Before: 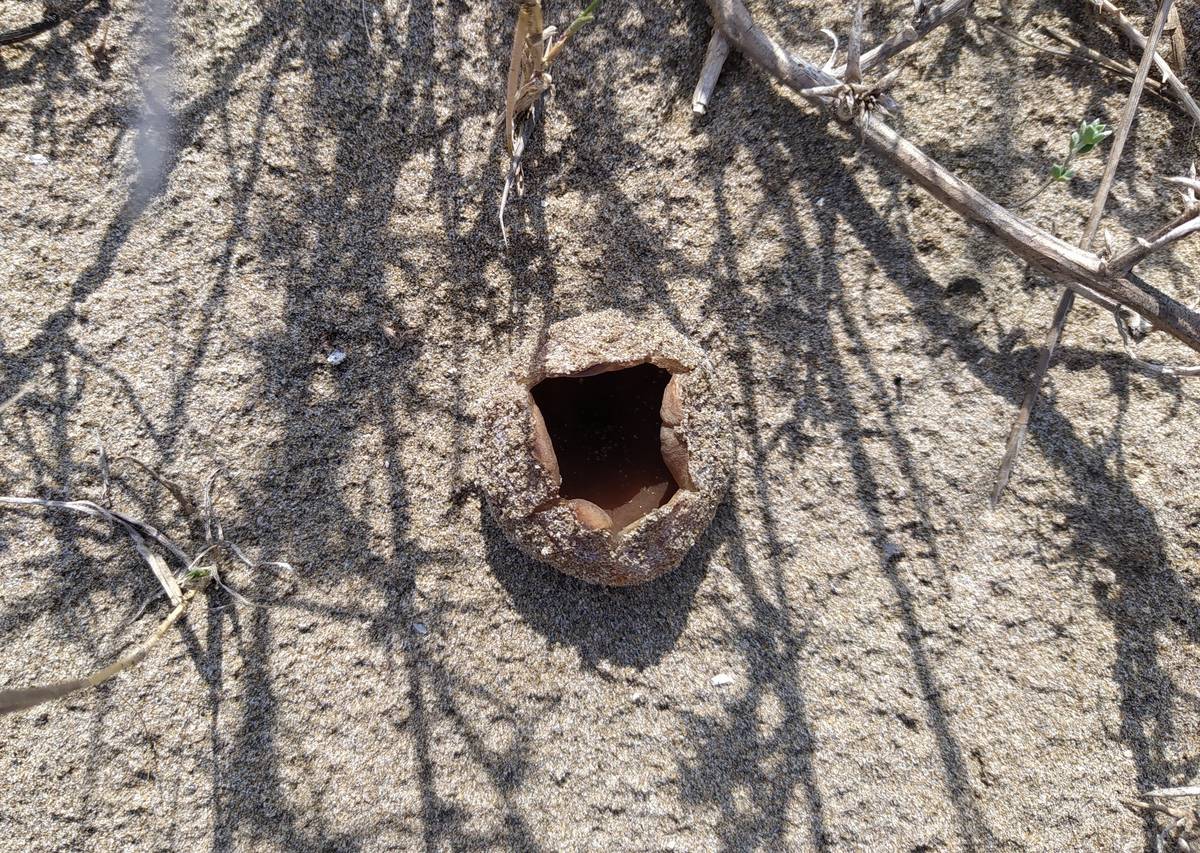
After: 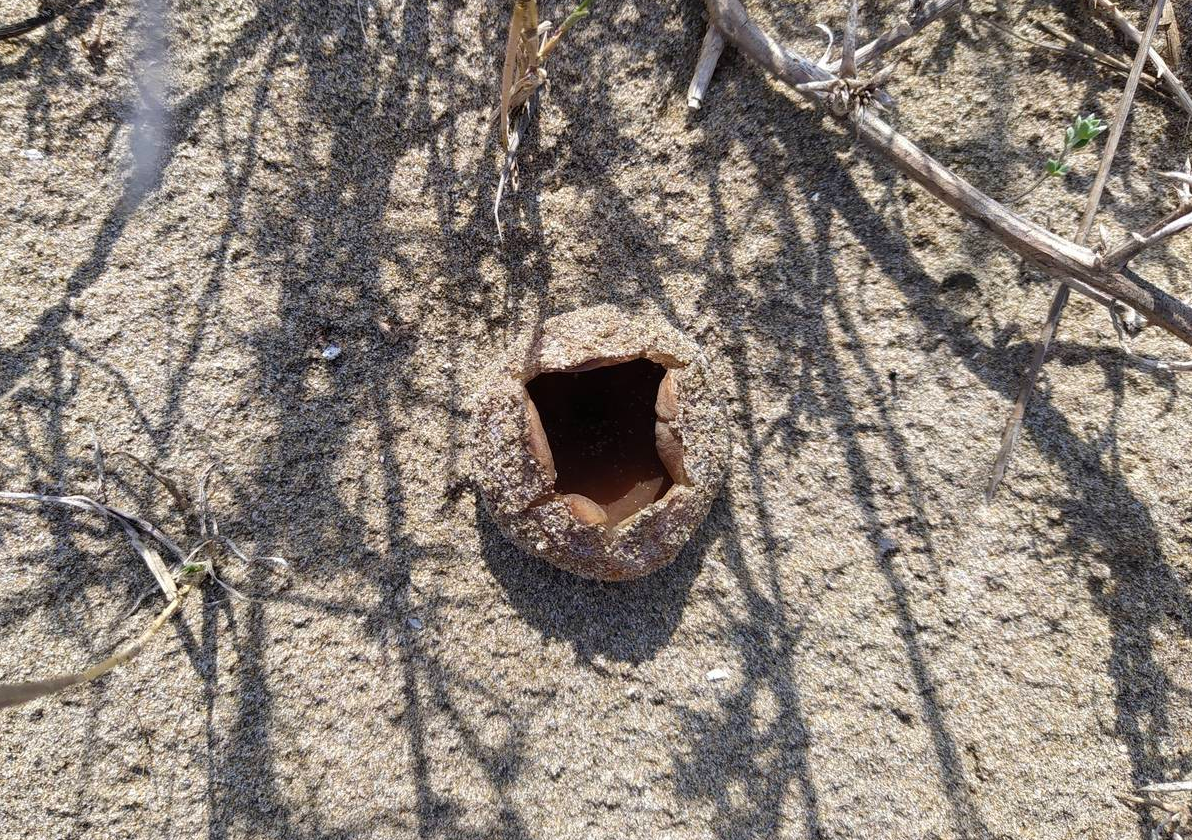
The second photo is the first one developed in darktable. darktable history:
color balance rgb: linear chroma grading › global chroma 14.403%, perceptual saturation grading › global saturation 0.966%
crop: left 0.439%, top 0.635%, right 0.189%, bottom 0.878%
